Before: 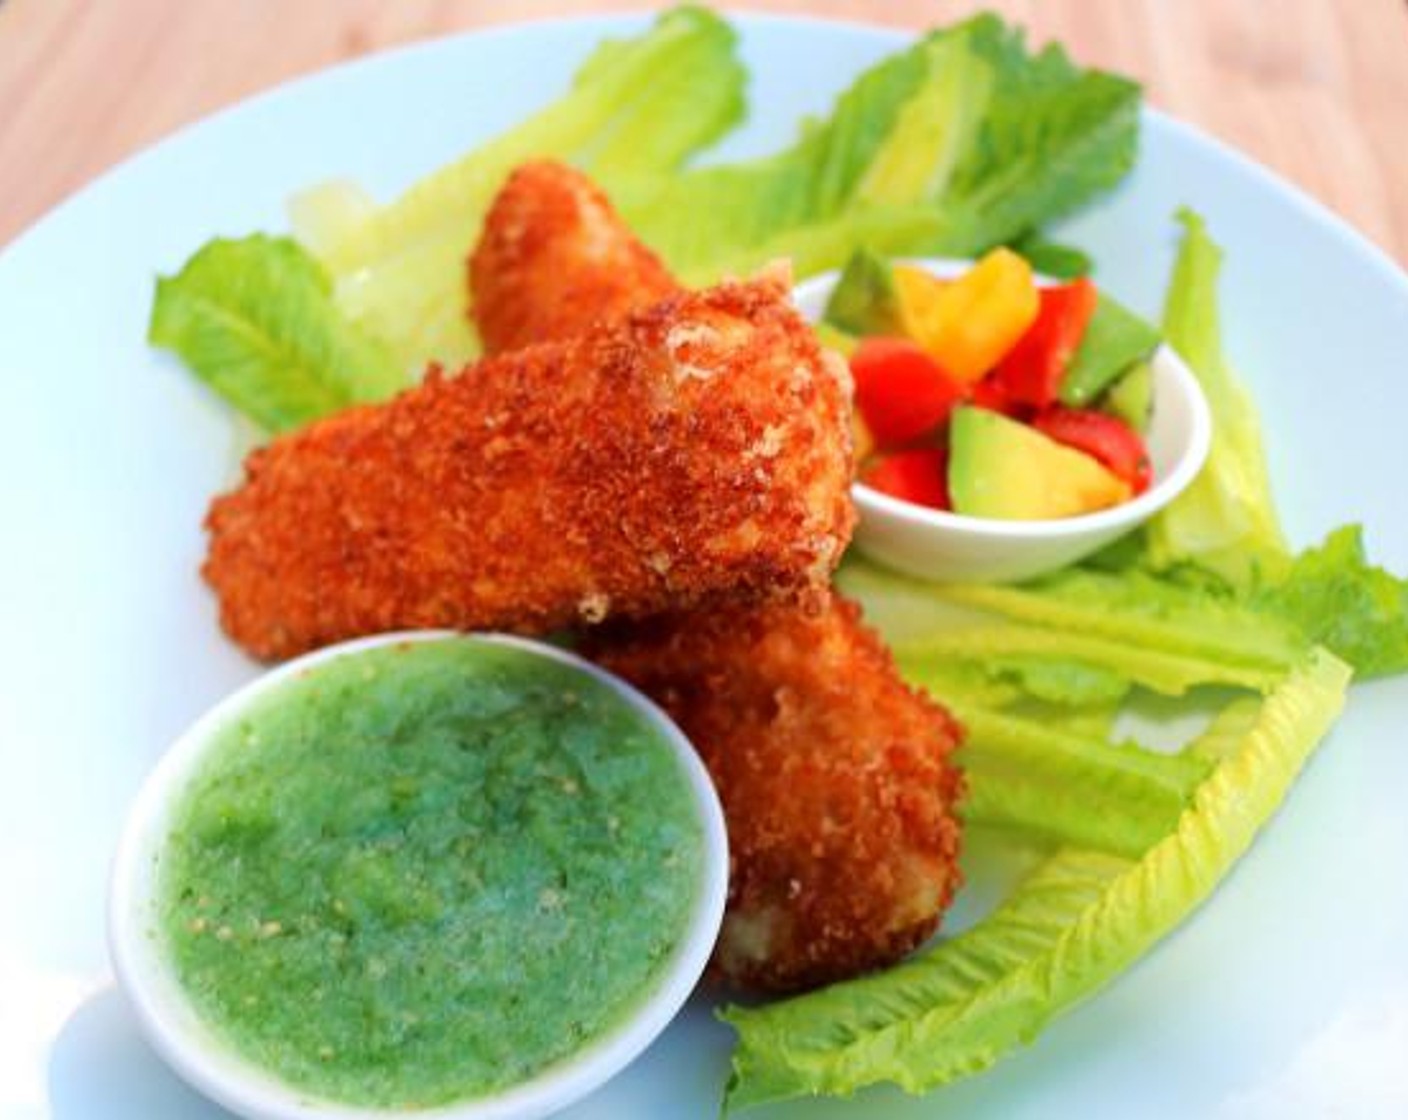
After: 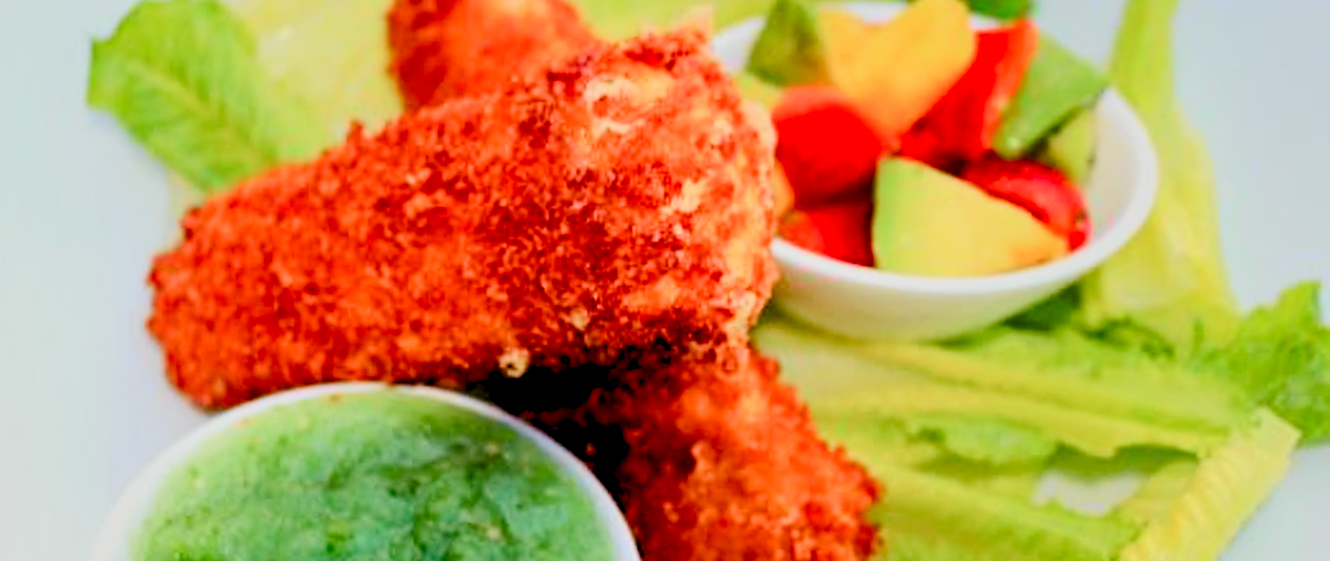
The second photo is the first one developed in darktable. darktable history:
crop and rotate: top 23.043%, bottom 23.437%
shadows and highlights: soften with gaussian
color balance rgb: shadows lift › chroma 1%, shadows lift › hue 113°, highlights gain › chroma 0.2%, highlights gain › hue 333°, perceptual saturation grading › global saturation 20%, perceptual saturation grading › highlights -50%, perceptual saturation grading › shadows 25%, contrast -30%
tone curve: curves: ch0 [(0, 0) (0.037, 0.025) (0.131, 0.093) (0.275, 0.256) (0.476, 0.517) (0.607, 0.667) (0.691, 0.745) (0.789, 0.836) (0.911, 0.925) (0.997, 0.995)]; ch1 [(0, 0) (0.301, 0.3) (0.444, 0.45) (0.493, 0.495) (0.507, 0.503) (0.534, 0.533) (0.582, 0.58) (0.658, 0.693) (0.746, 0.77) (1, 1)]; ch2 [(0, 0) (0.246, 0.233) (0.36, 0.352) (0.415, 0.418) (0.476, 0.492) (0.502, 0.504) (0.525, 0.518) (0.539, 0.544) (0.586, 0.602) (0.634, 0.651) (0.706, 0.727) (0.853, 0.852) (1, 0.951)], color space Lab, independent channels, preserve colors none
contrast brightness saturation: contrast 0.2, brightness 0.16, saturation 0.22
rgb levels: levels [[0.034, 0.472, 0.904], [0, 0.5, 1], [0, 0.5, 1]]
rotate and perspective: rotation 0.062°, lens shift (vertical) 0.115, lens shift (horizontal) -0.133, crop left 0.047, crop right 0.94, crop top 0.061, crop bottom 0.94
